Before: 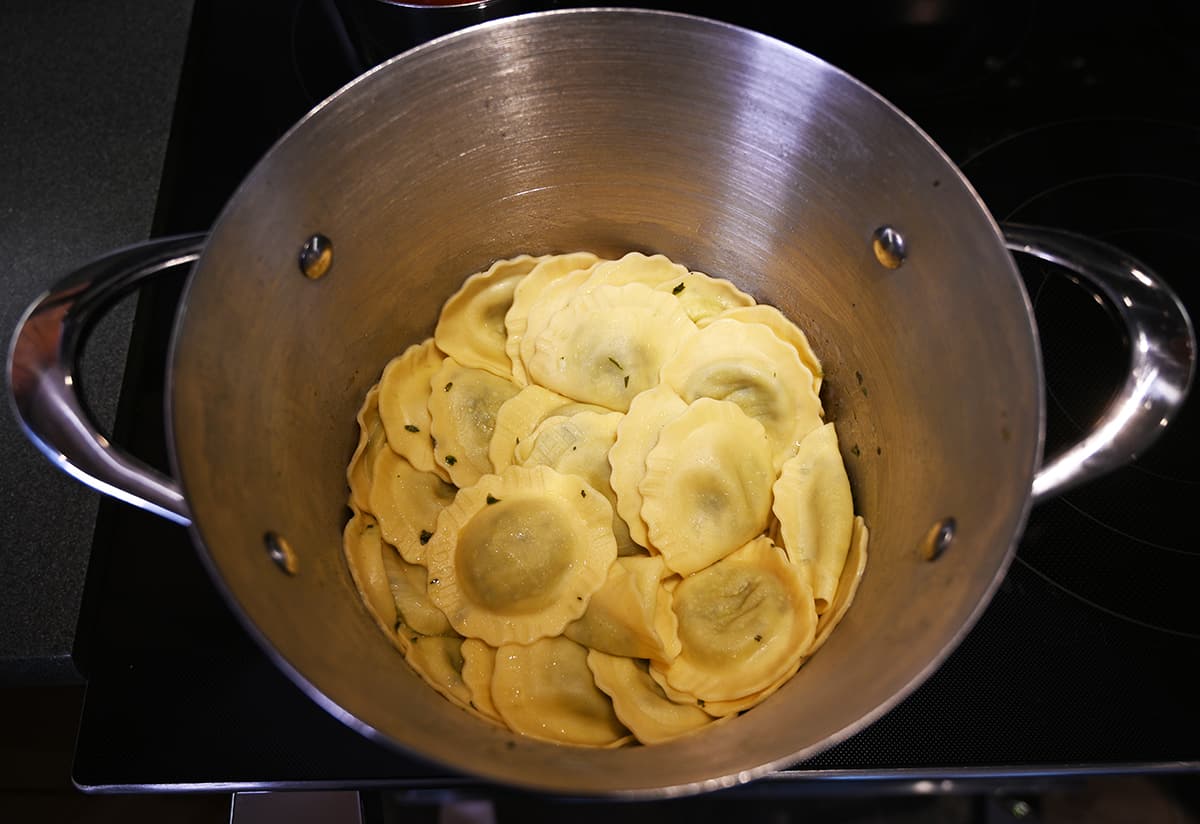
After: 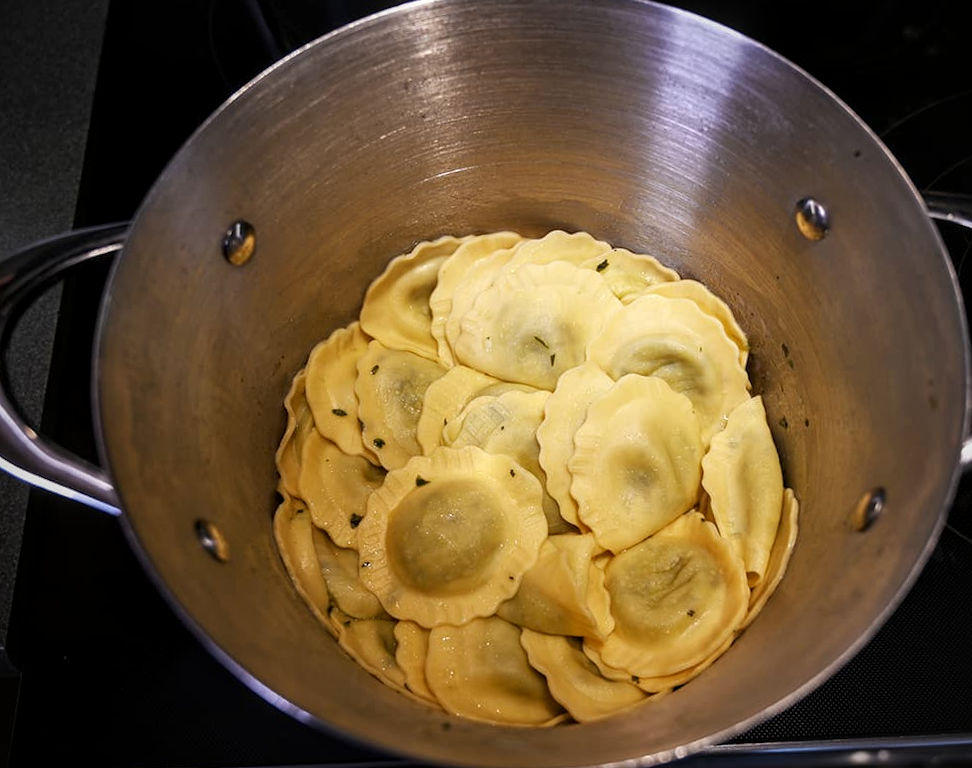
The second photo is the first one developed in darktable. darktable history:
crop and rotate: angle 1.48°, left 4.502%, top 0.878%, right 11.486%, bottom 2.405%
local contrast: on, module defaults
vignetting: brightness -0.416, saturation -0.299
